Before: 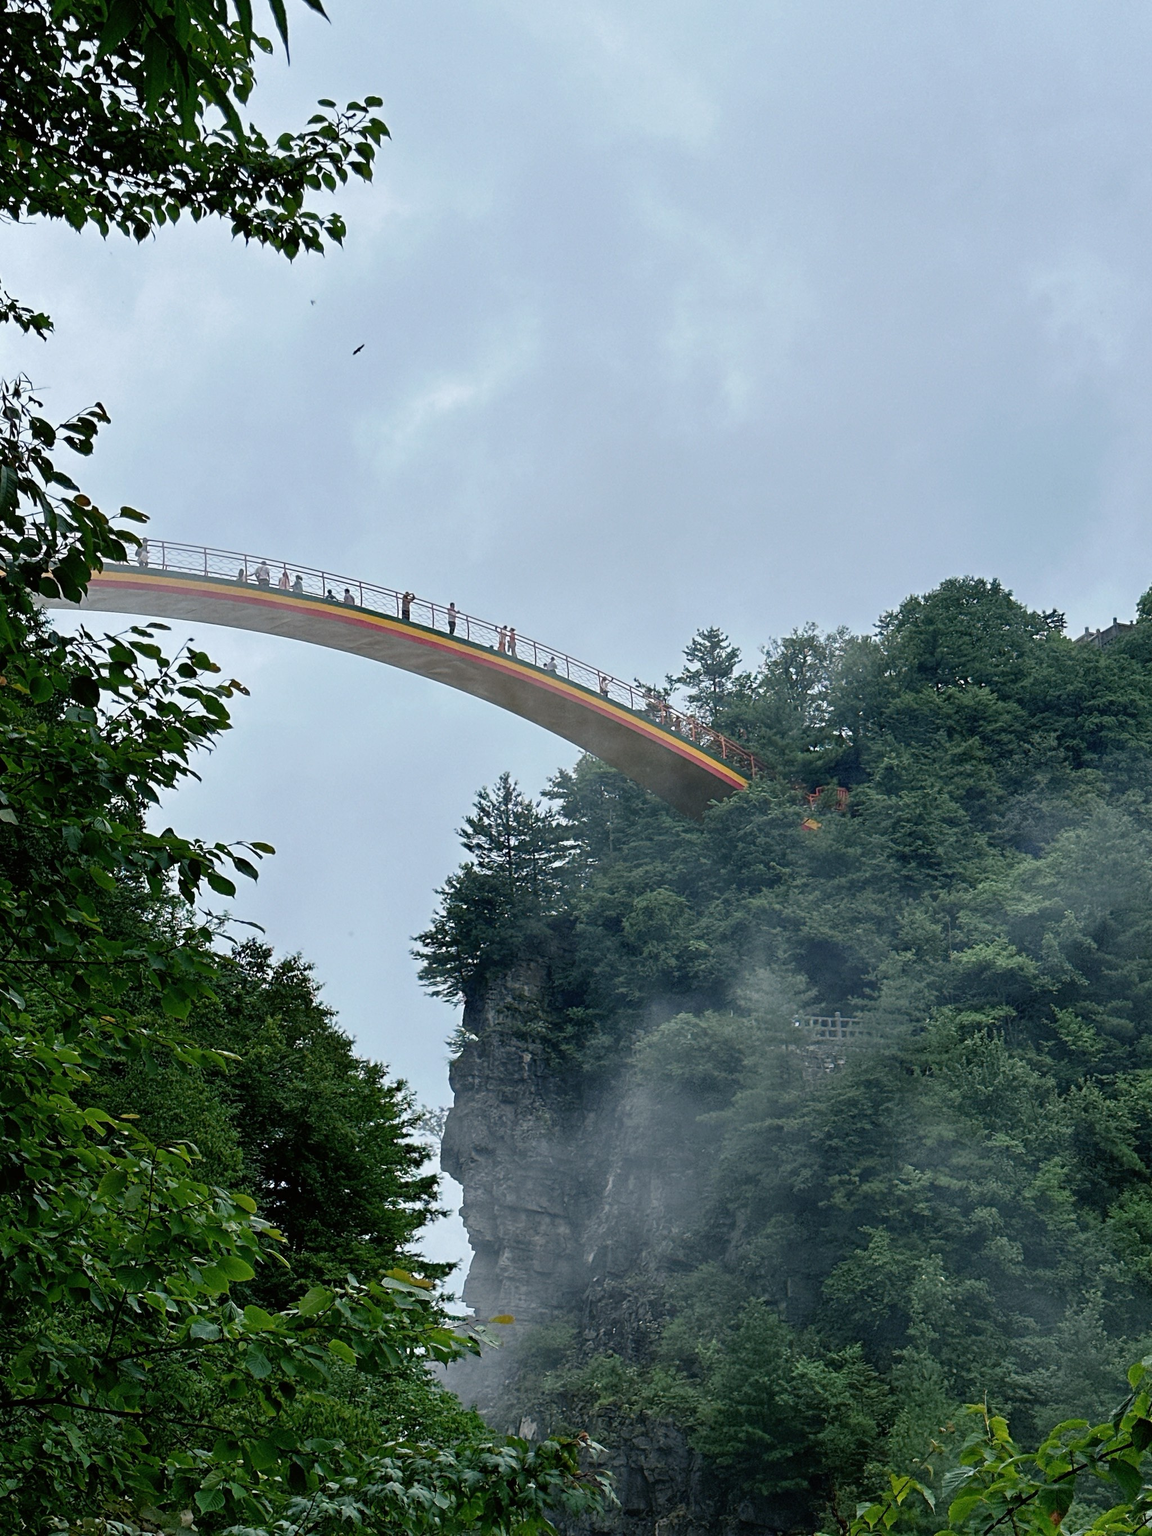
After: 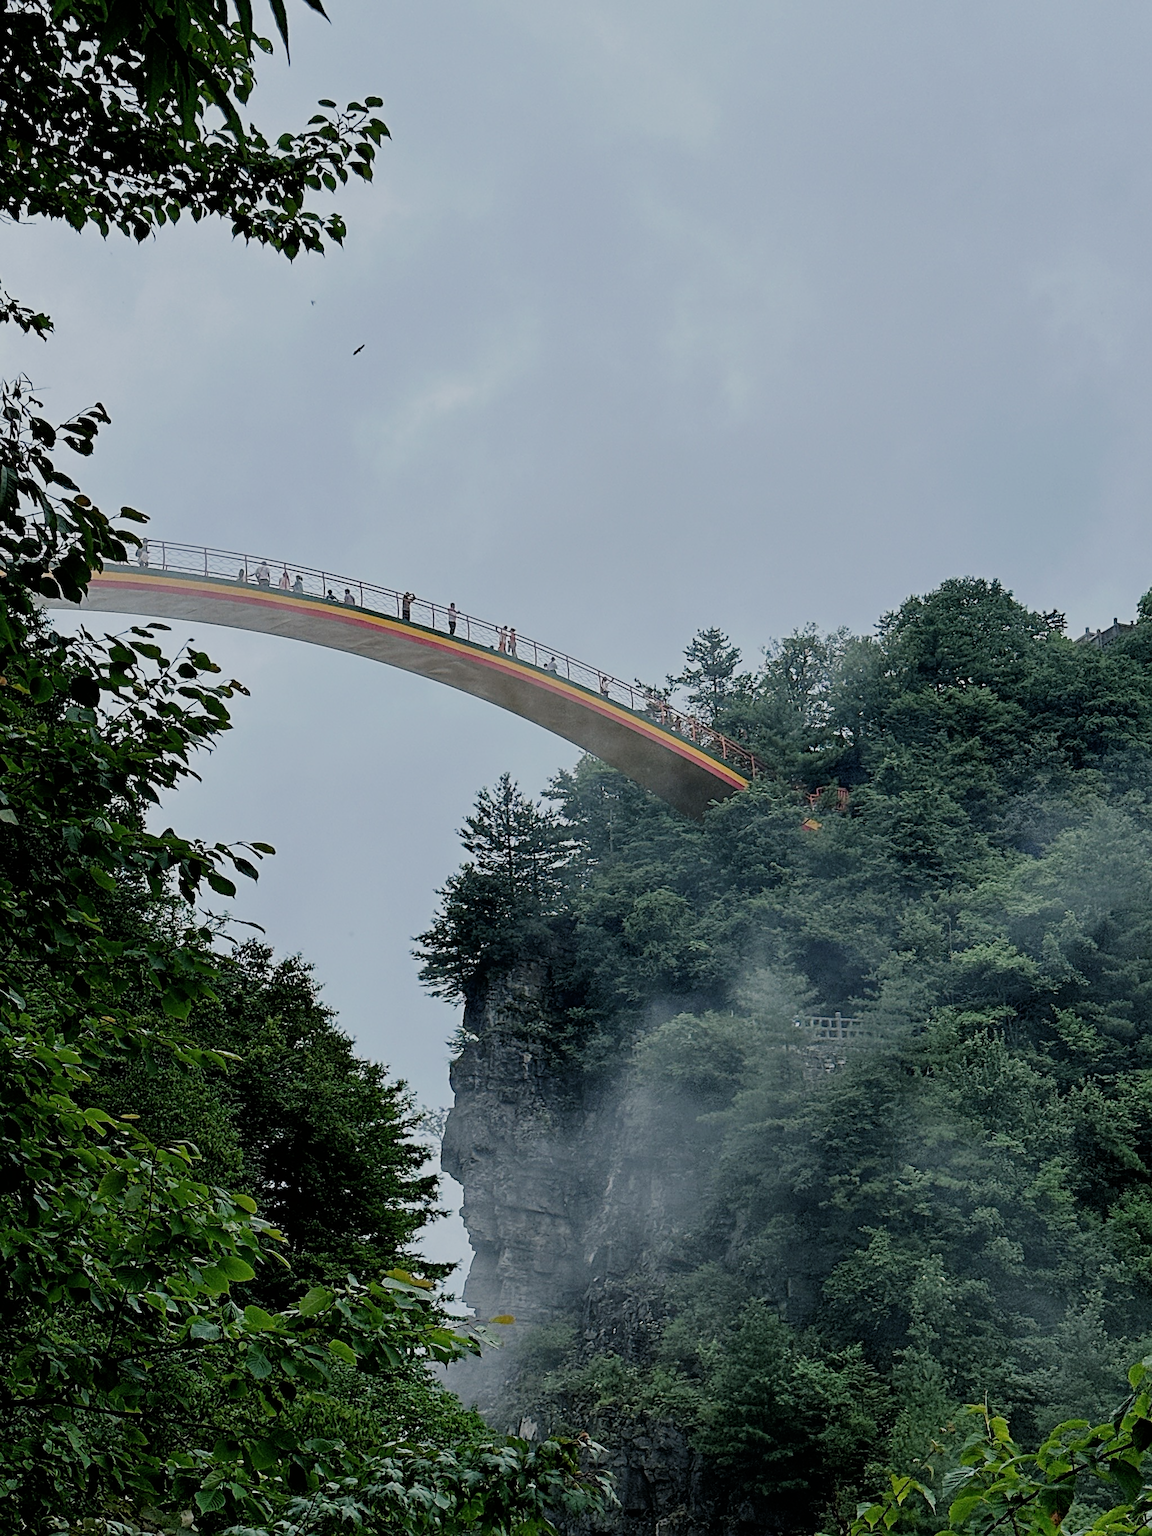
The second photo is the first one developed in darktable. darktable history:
sharpen: on, module defaults
filmic rgb: black relative exposure -6.79 EV, white relative exposure 5.88 EV, hardness 2.68
